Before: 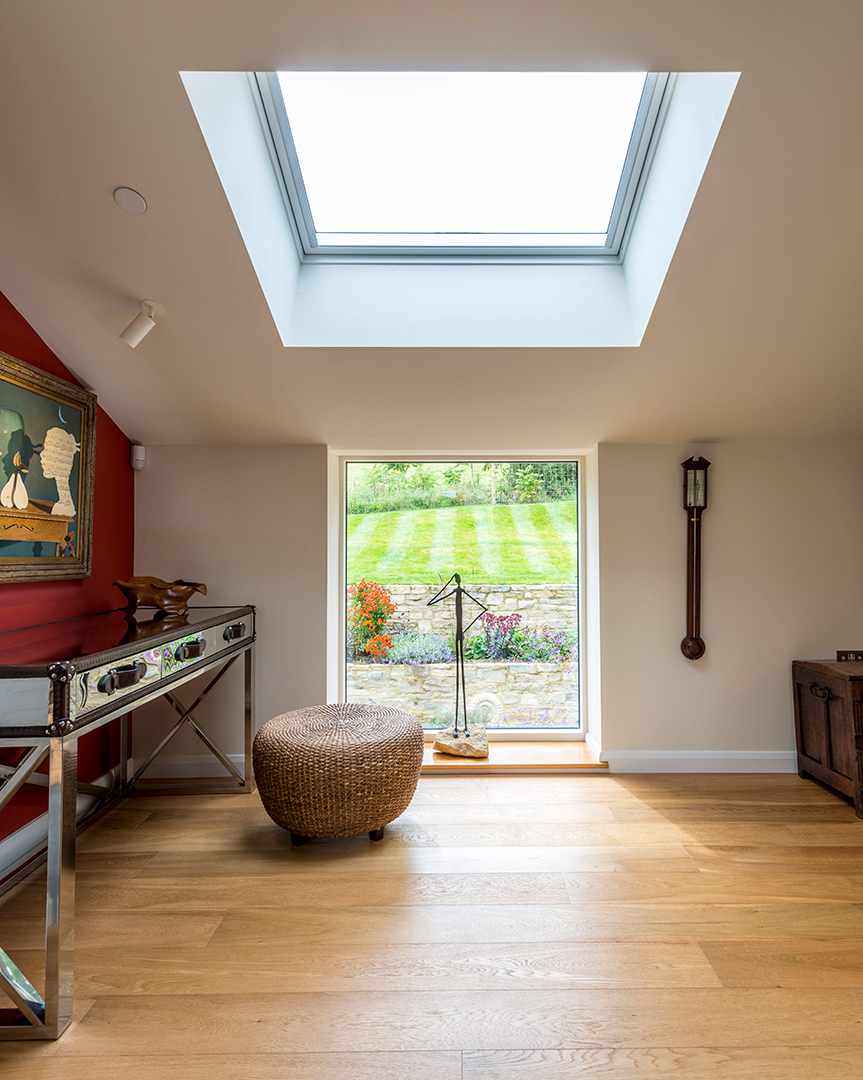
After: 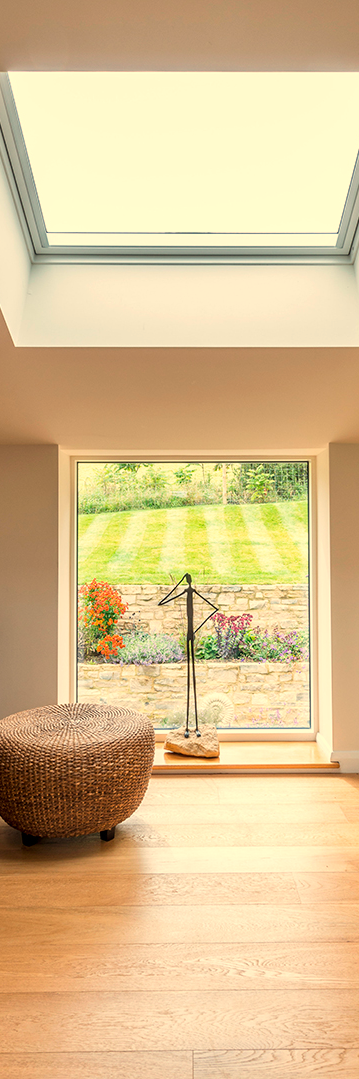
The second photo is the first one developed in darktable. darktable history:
crop: left 31.229%, right 27.105%
white balance: red 1.138, green 0.996, blue 0.812
